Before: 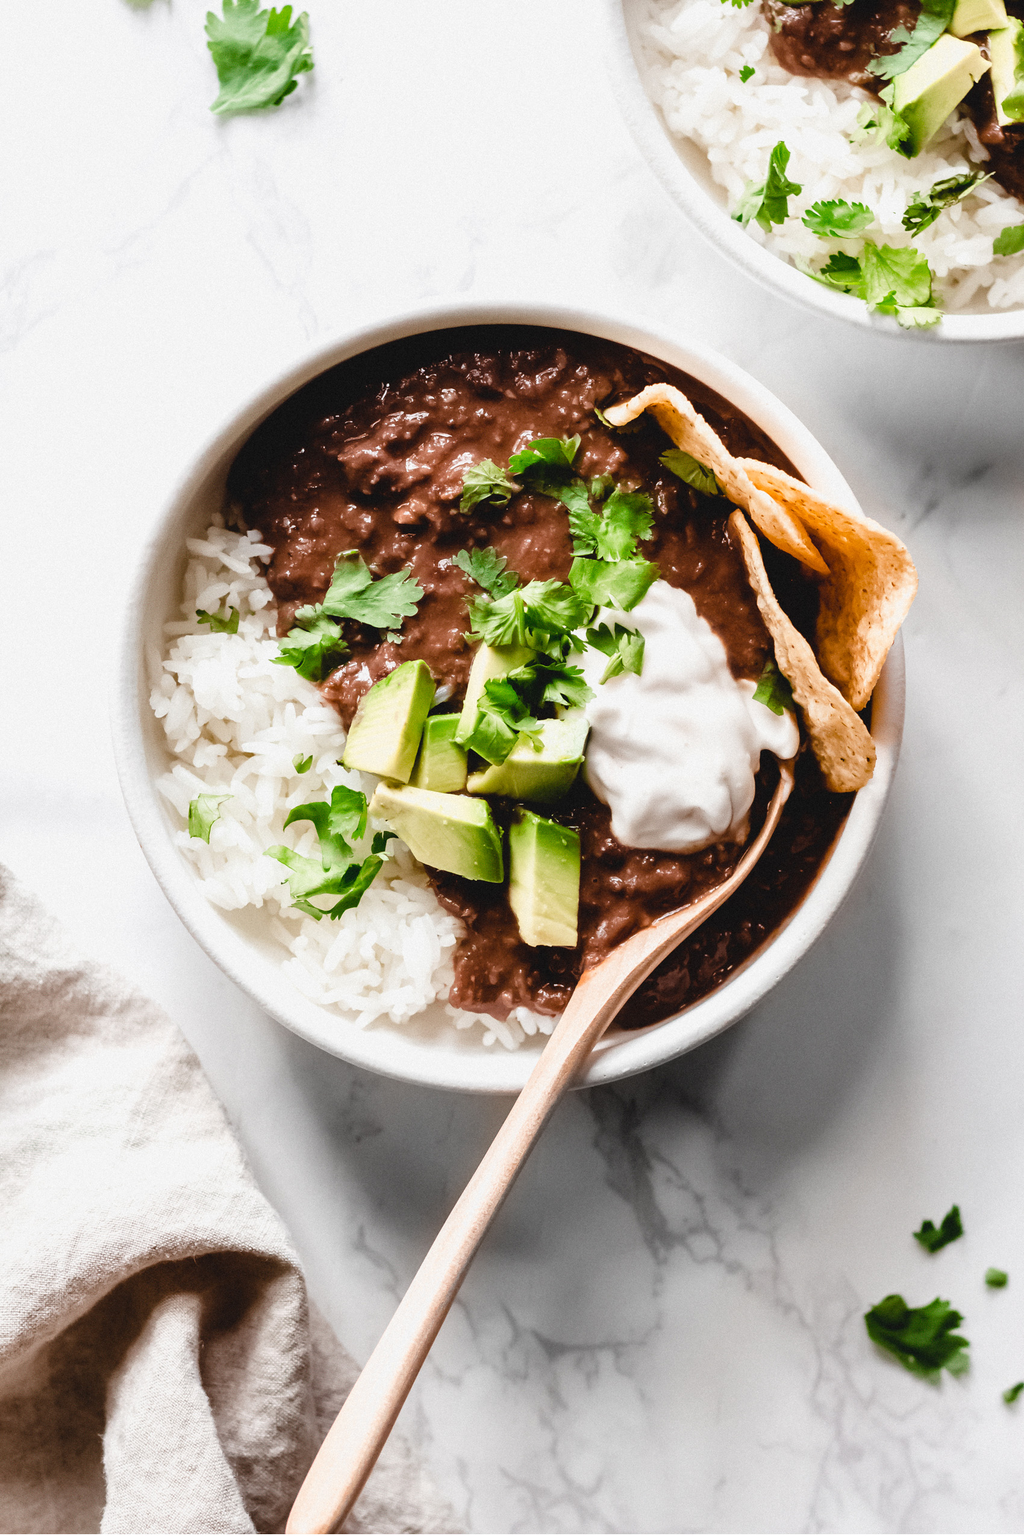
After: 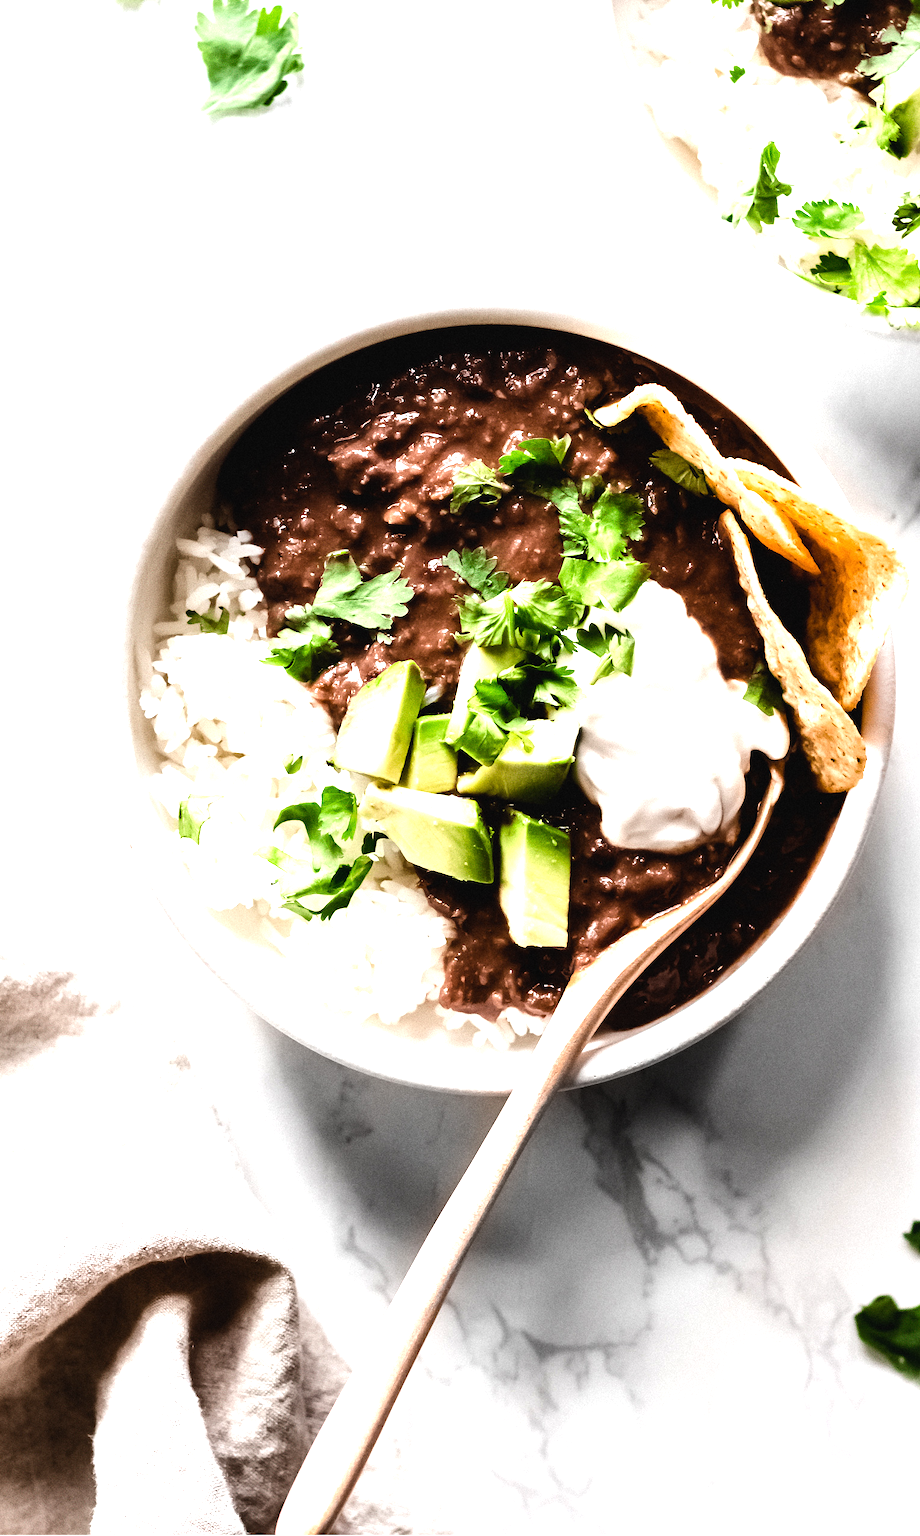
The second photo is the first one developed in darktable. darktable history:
tone equalizer: -8 EV -1.1 EV, -7 EV -1.03 EV, -6 EV -0.832 EV, -5 EV -0.576 EV, -3 EV 0.598 EV, -2 EV 0.857 EV, -1 EV 0.986 EV, +0 EV 1.06 EV, edges refinement/feathering 500, mask exposure compensation -1.57 EV, preserve details no
crop and rotate: left 1.039%, right 9.074%
